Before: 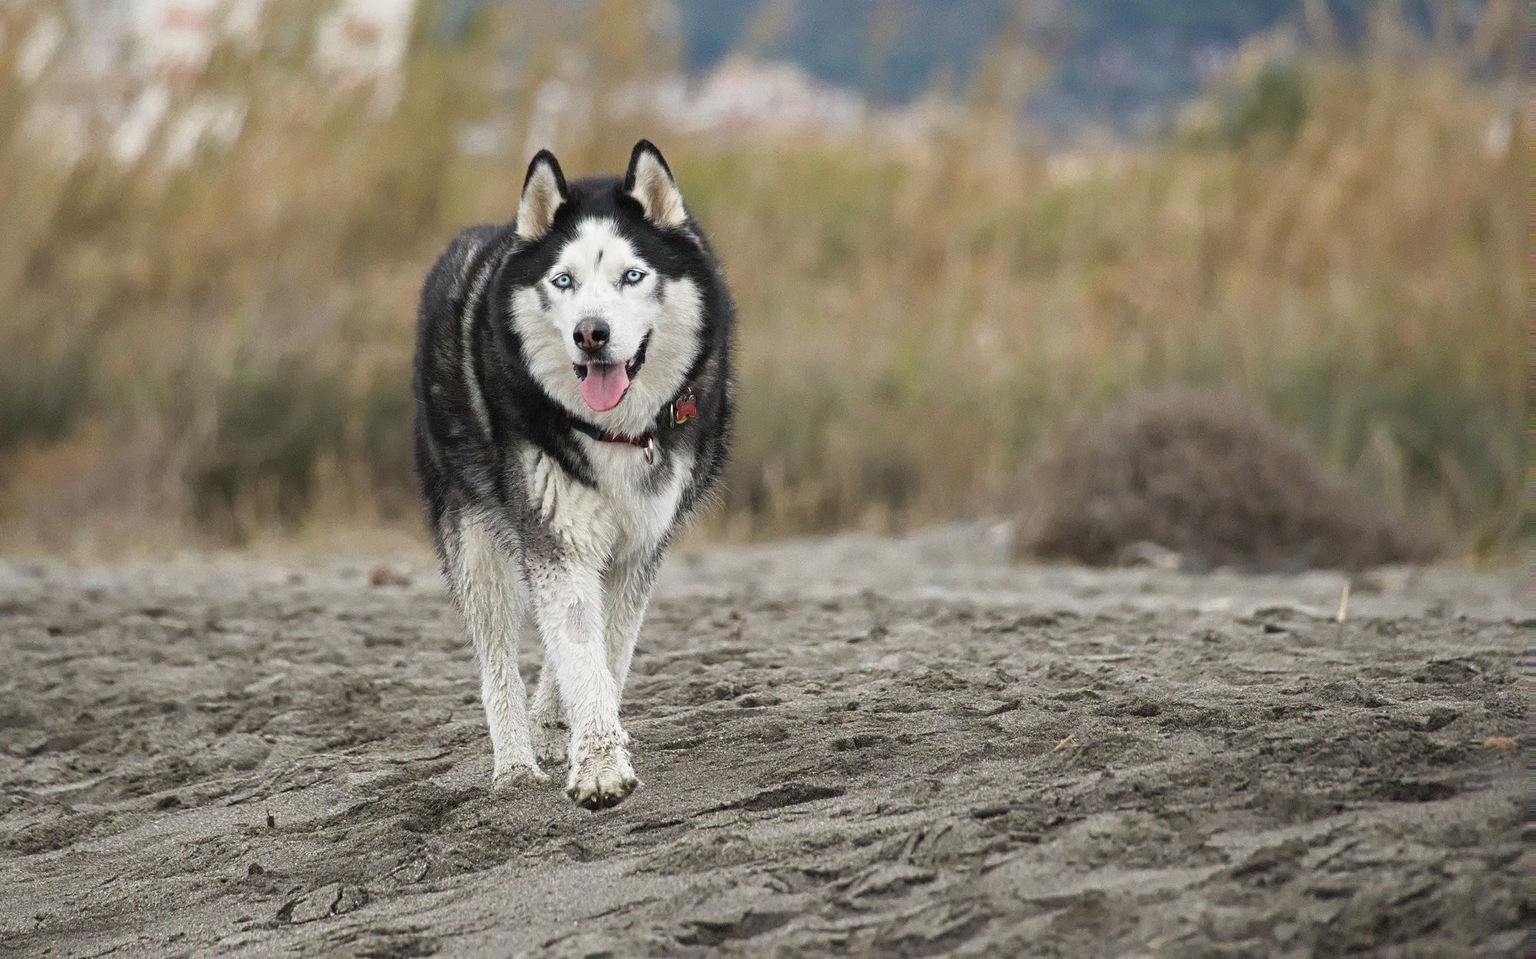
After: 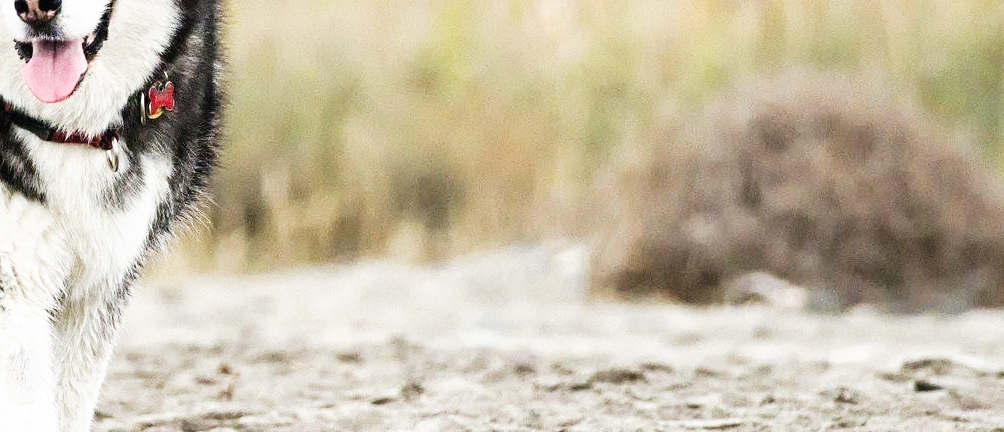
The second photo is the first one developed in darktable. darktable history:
crop: left 36.607%, top 34.735%, right 13.146%, bottom 30.611%
base curve: curves: ch0 [(0, 0) (0.007, 0.004) (0.027, 0.03) (0.046, 0.07) (0.207, 0.54) (0.442, 0.872) (0.673, 0.972) (1, 1)], preserve colors none
